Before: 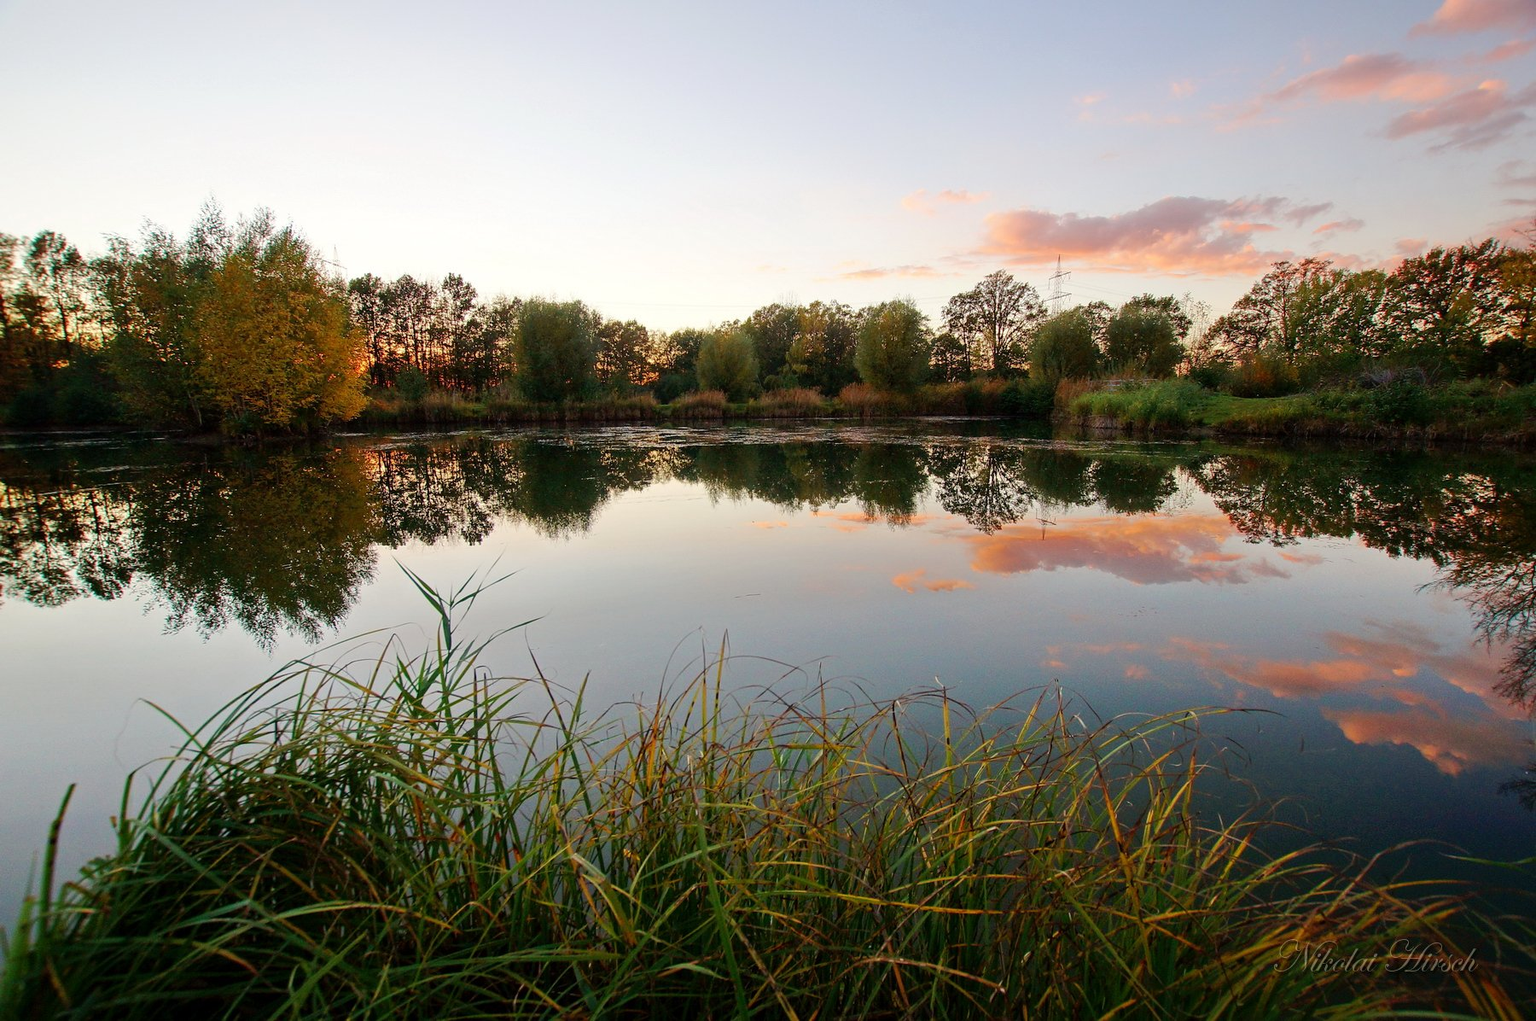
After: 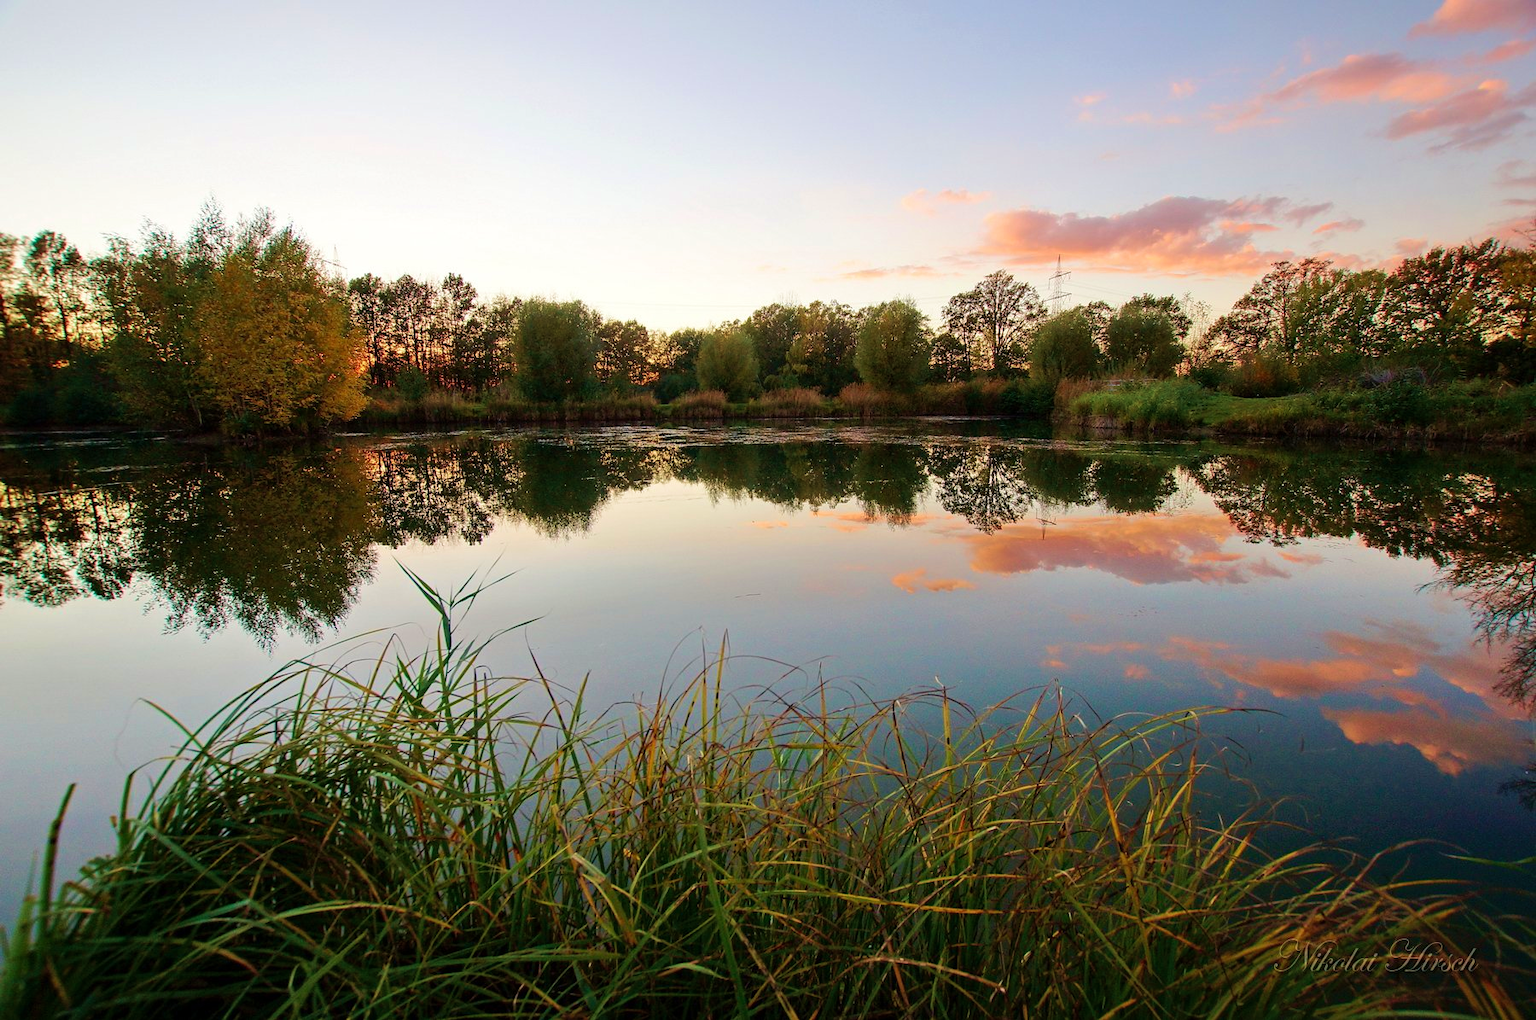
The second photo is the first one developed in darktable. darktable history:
shadows and highlights: shadows 20.69, highlights -20.45, highlights color adjustment 49.64%, soften with gaussian
velvia: strength 44.44%
